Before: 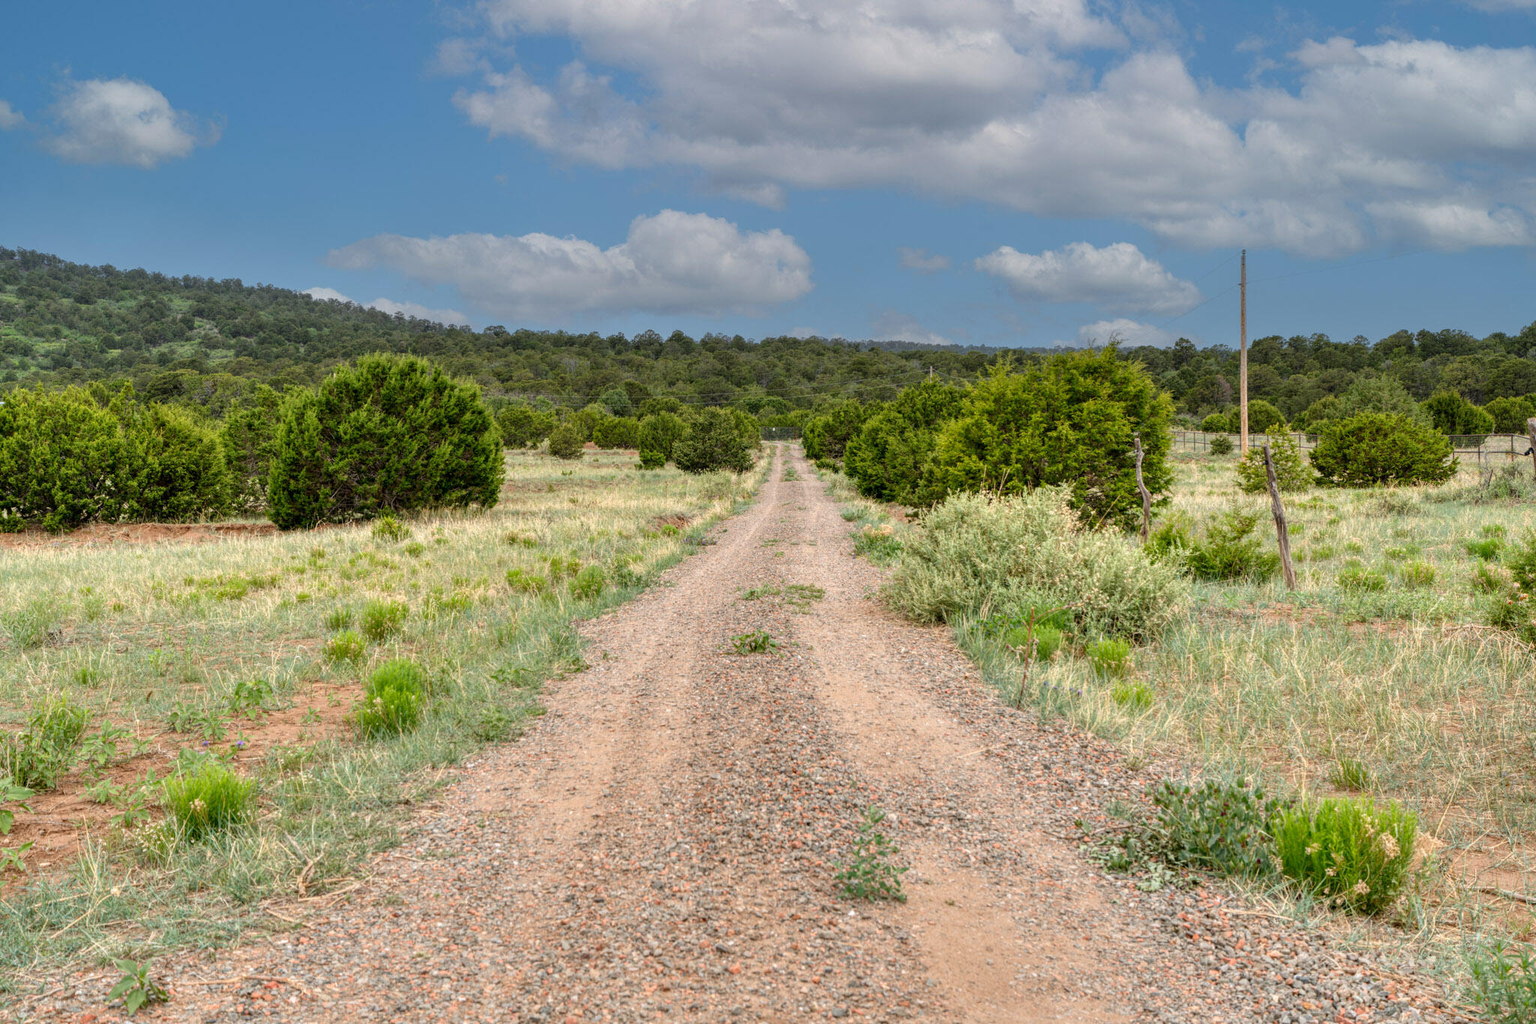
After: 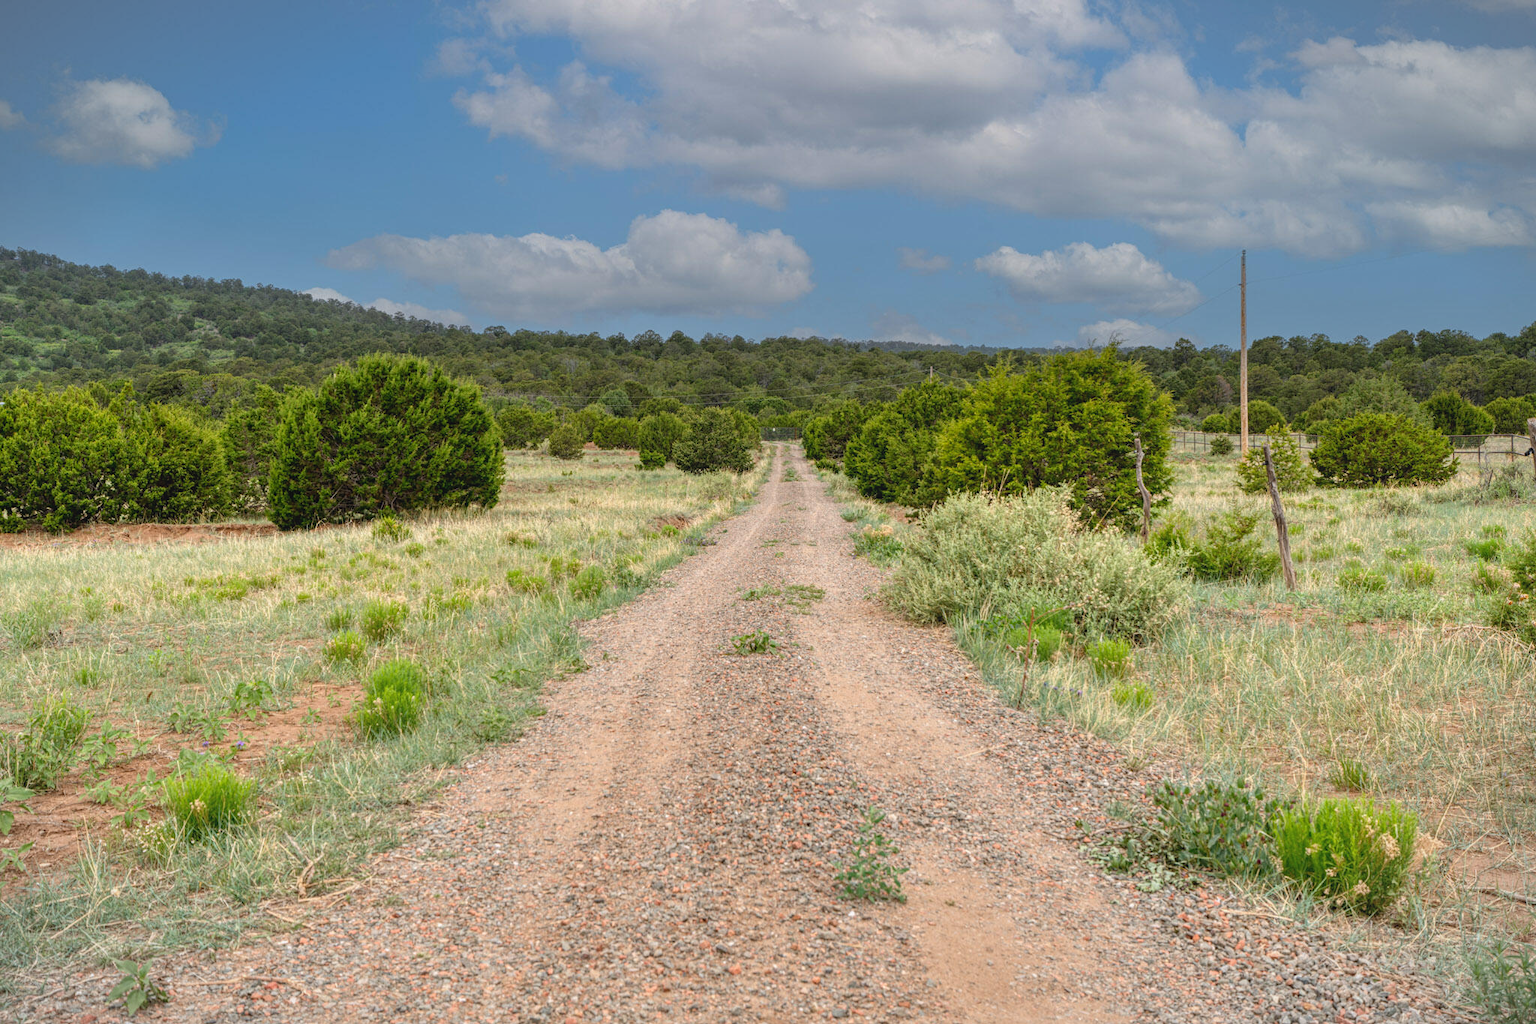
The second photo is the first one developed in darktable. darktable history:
vignetting: fall-off start 100%, brightness -0.282, width/height ratio 1.31
contrast equalizer: y [[0.439, 0.44, 0.442, 0.457, 0.493, 0.498], [0.5 ×6], [0.5 ×6], [0 ×6], [0 ×6]], mix 0.59
tone equalizer: on, module defaults
